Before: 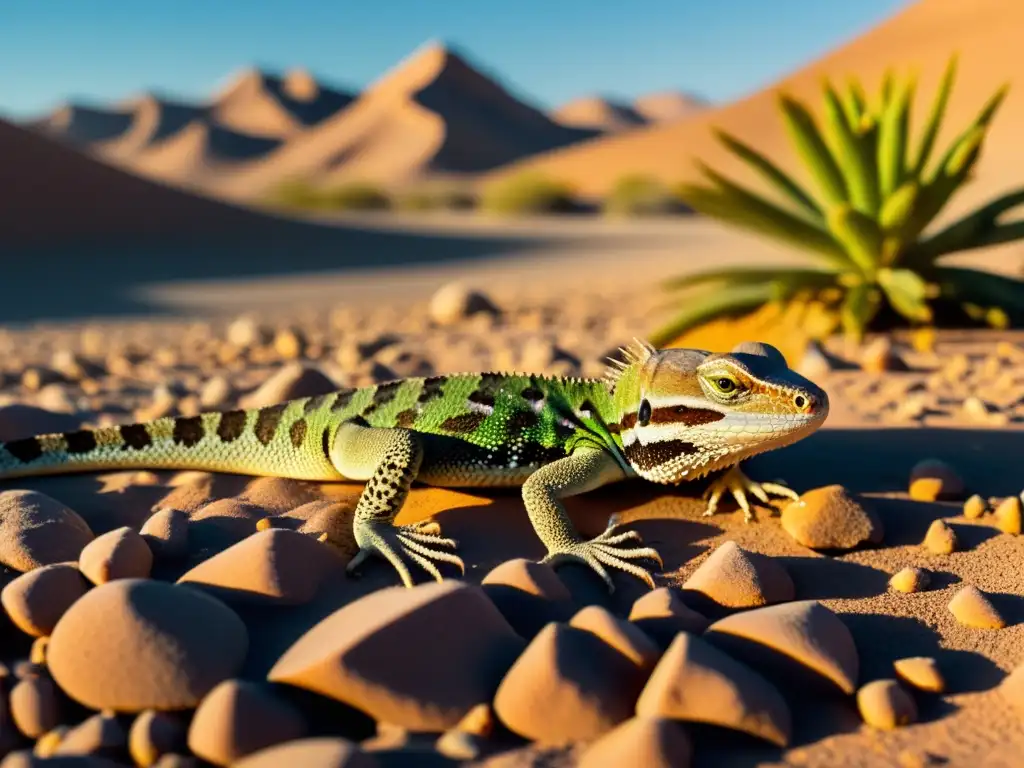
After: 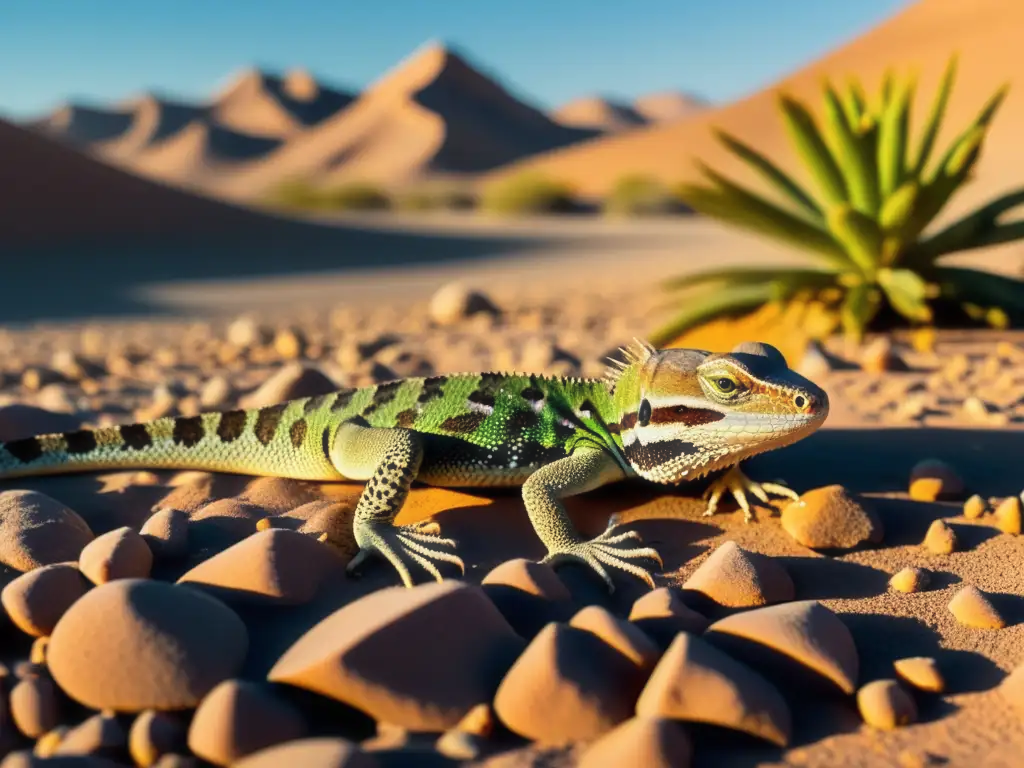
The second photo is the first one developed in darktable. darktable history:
haze removal: strength -0.105, compatibility mode true, adaptive false
